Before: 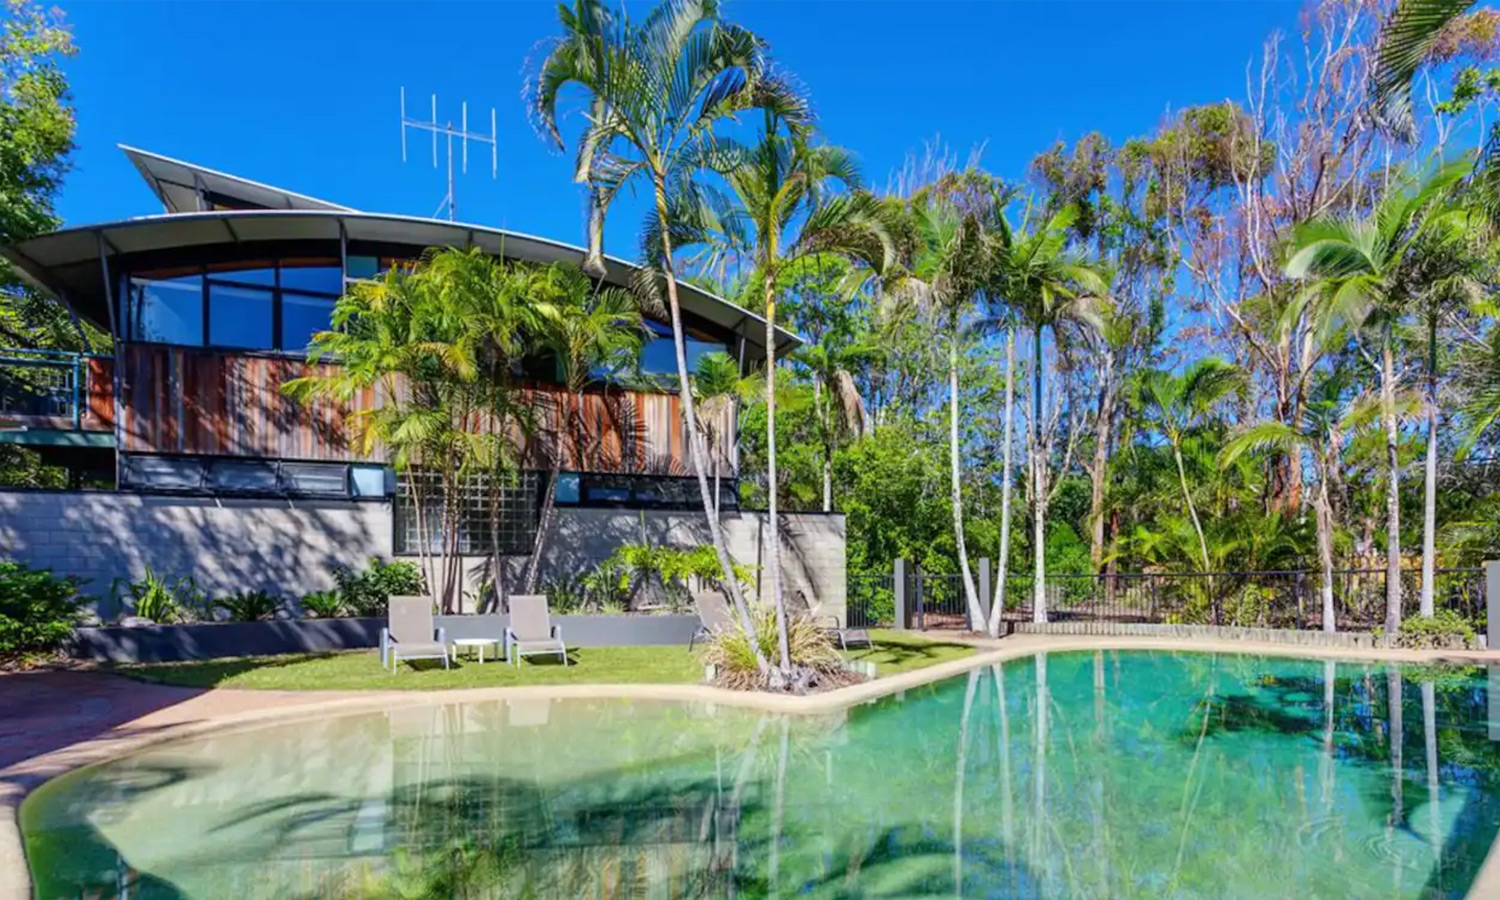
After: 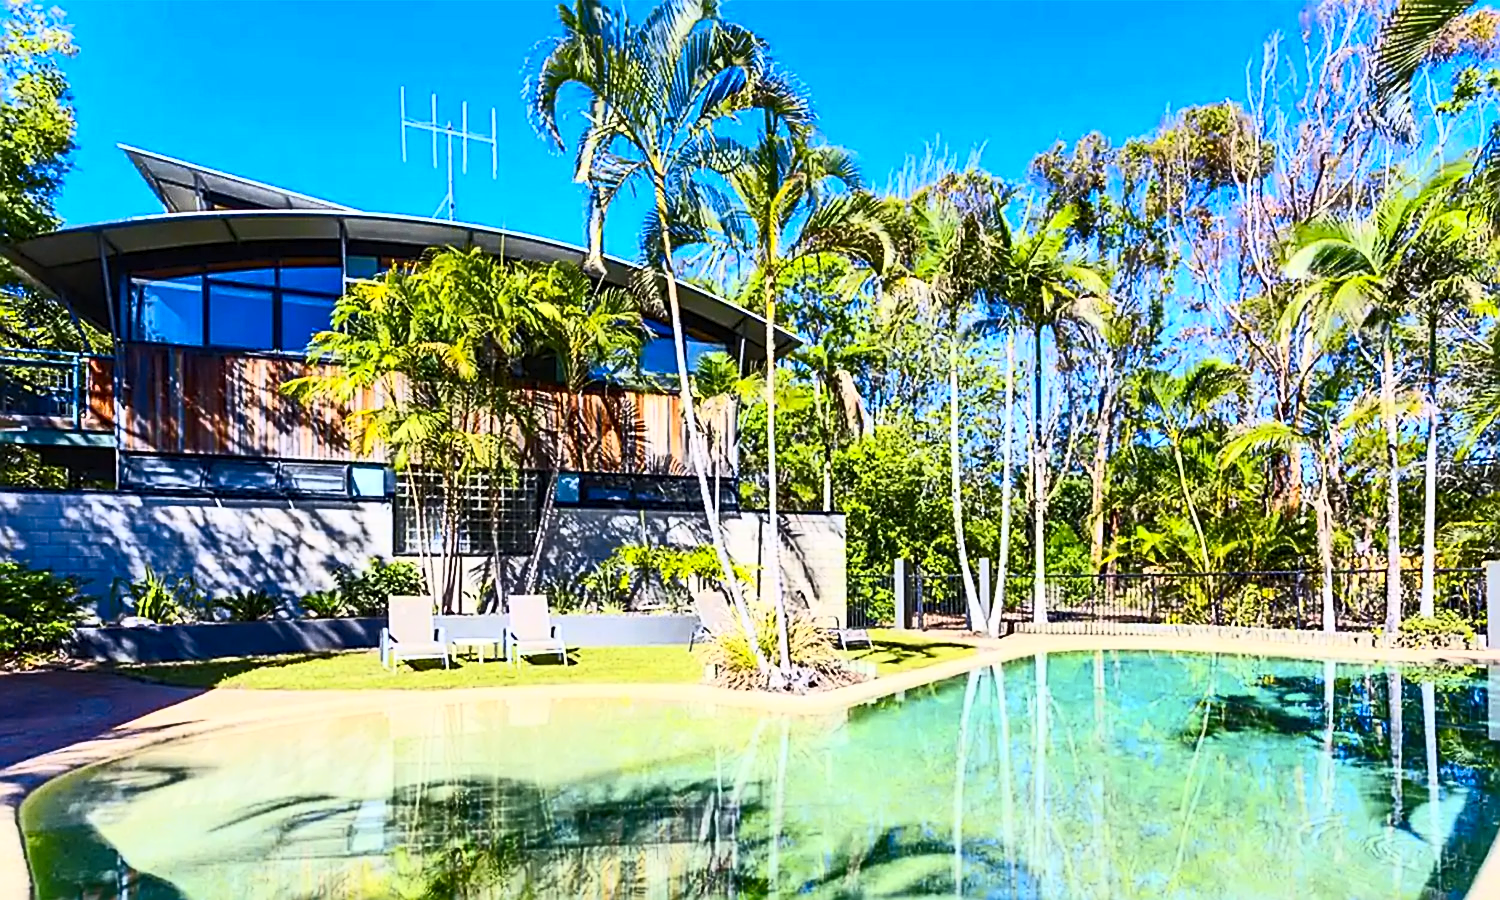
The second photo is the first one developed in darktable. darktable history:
contrast brightness saturation: contrast 0.62, brightness 0.34, saturation 0.14
shadows and highlights: shadows 25, highlights -25
color contrast: green-magenta contrast 0.85, blue-yellow contrast 1.25, unbound 0
sharpen: amount 1
